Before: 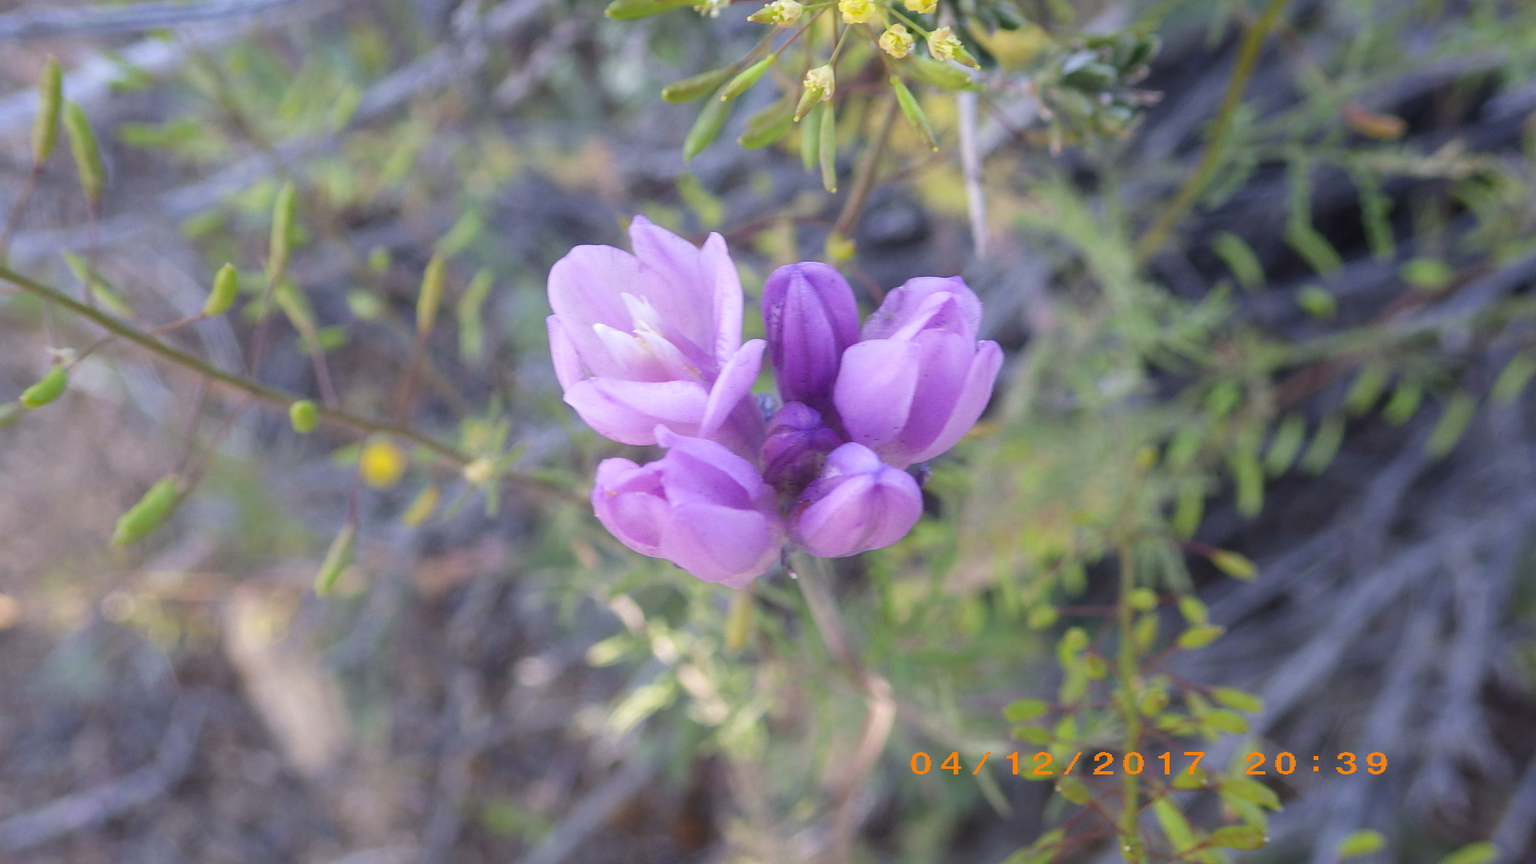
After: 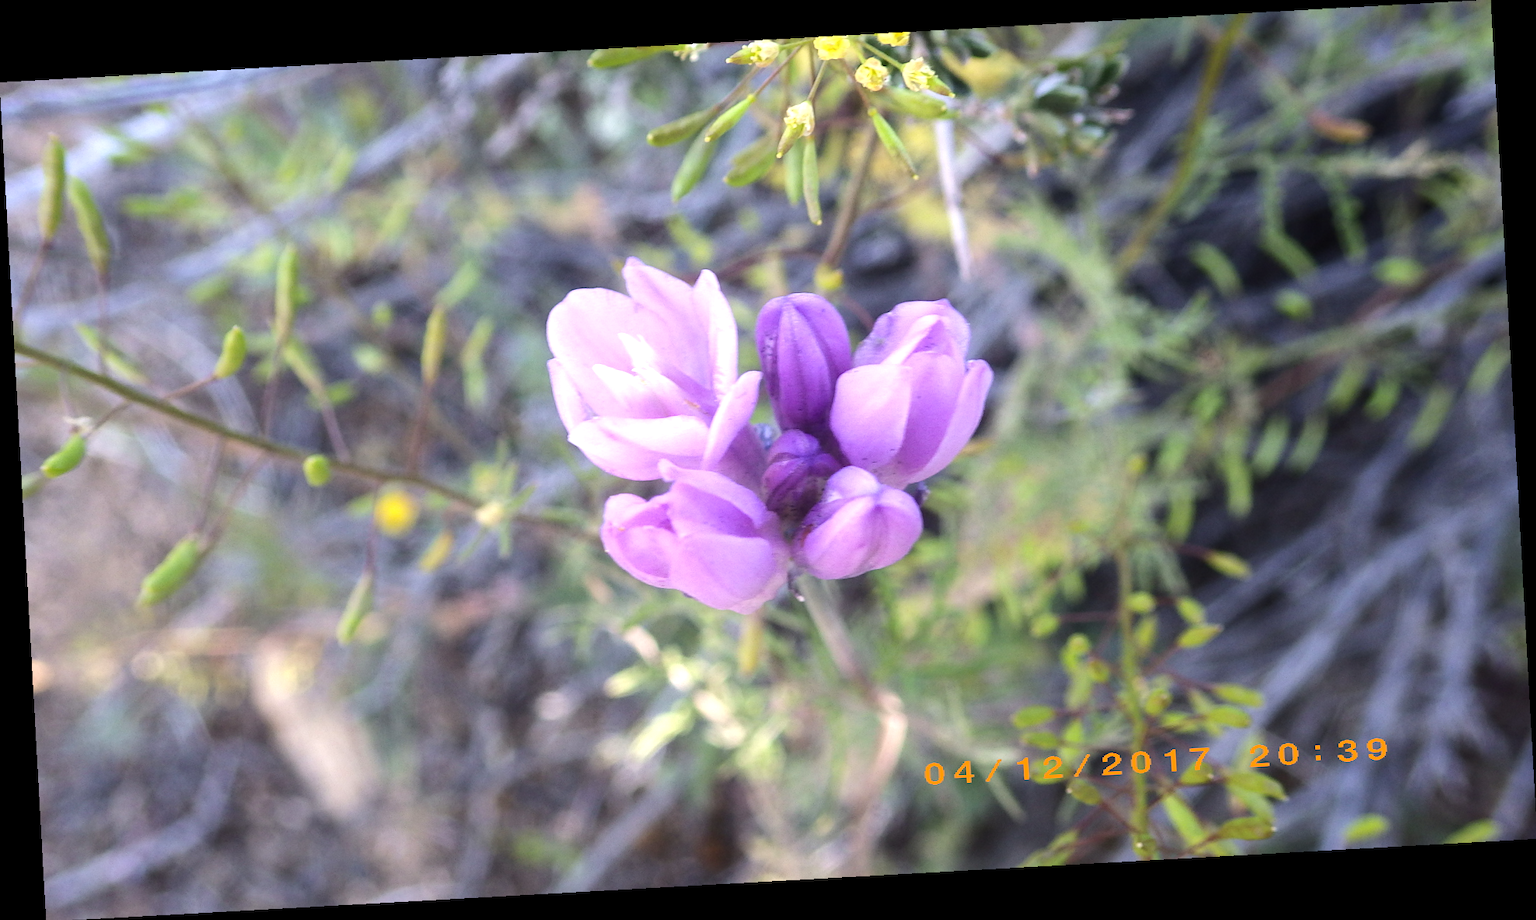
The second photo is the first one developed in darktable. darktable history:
rotate and perspective: rotation -3.18°, automatic cropping off
tone equalizer: -8 EV -0.75 EV, -7 EV -0.7 EV, -6 EV -0.6 EV, -5 EV -0.4 EV, -3 EV 0.4 EV, -2 EV 0.6 EV, -1 EV 0.7 EV, +0 EV 0.75 EV, edges refinement/feathering 500, mask exposure compensation -1.57 EV, preserve details no
